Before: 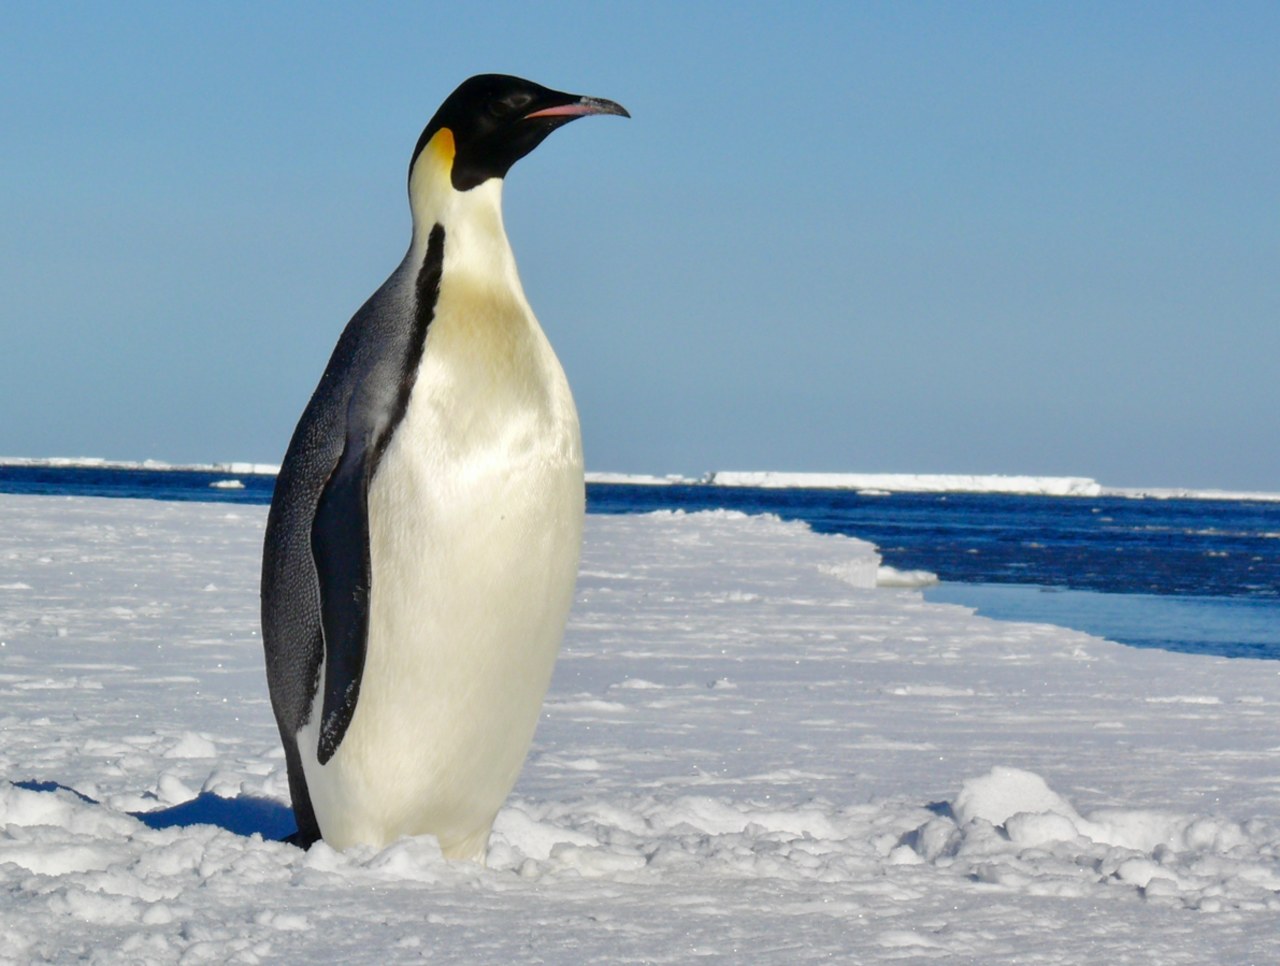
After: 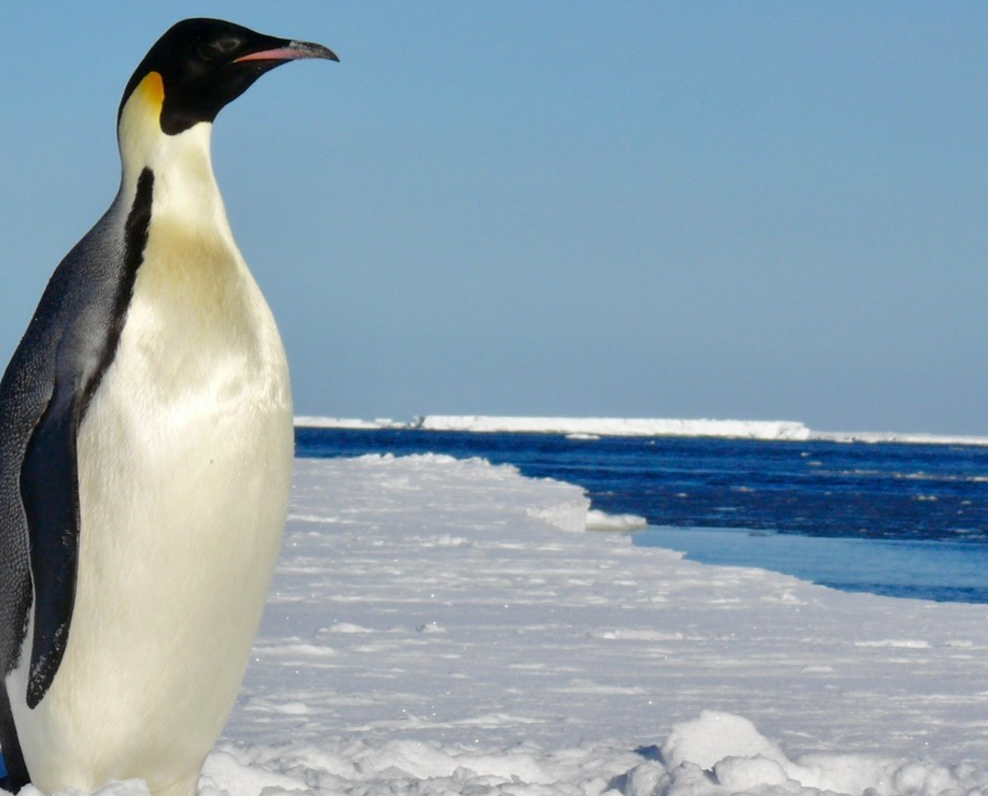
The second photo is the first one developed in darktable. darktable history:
crop: left 22.78%, top 5.819%, bottom 11.753%
